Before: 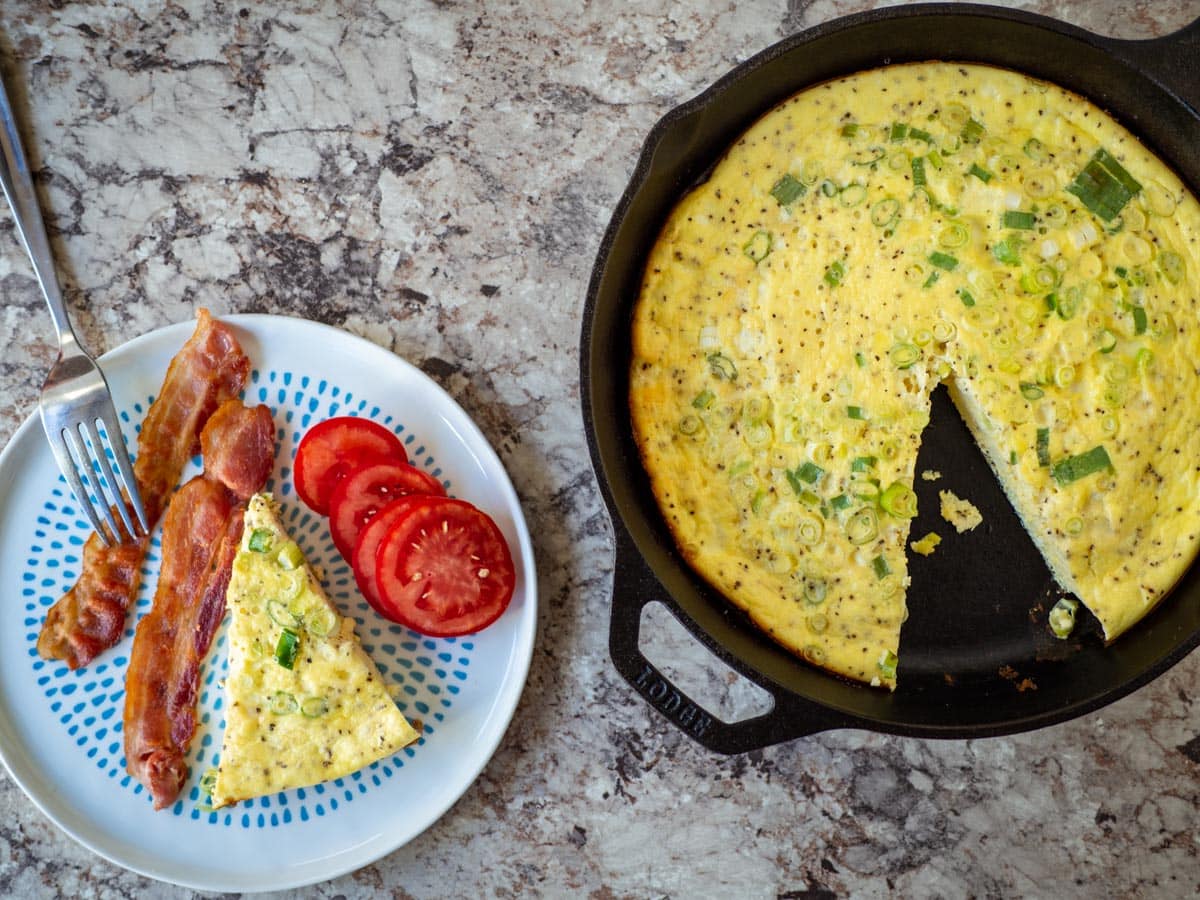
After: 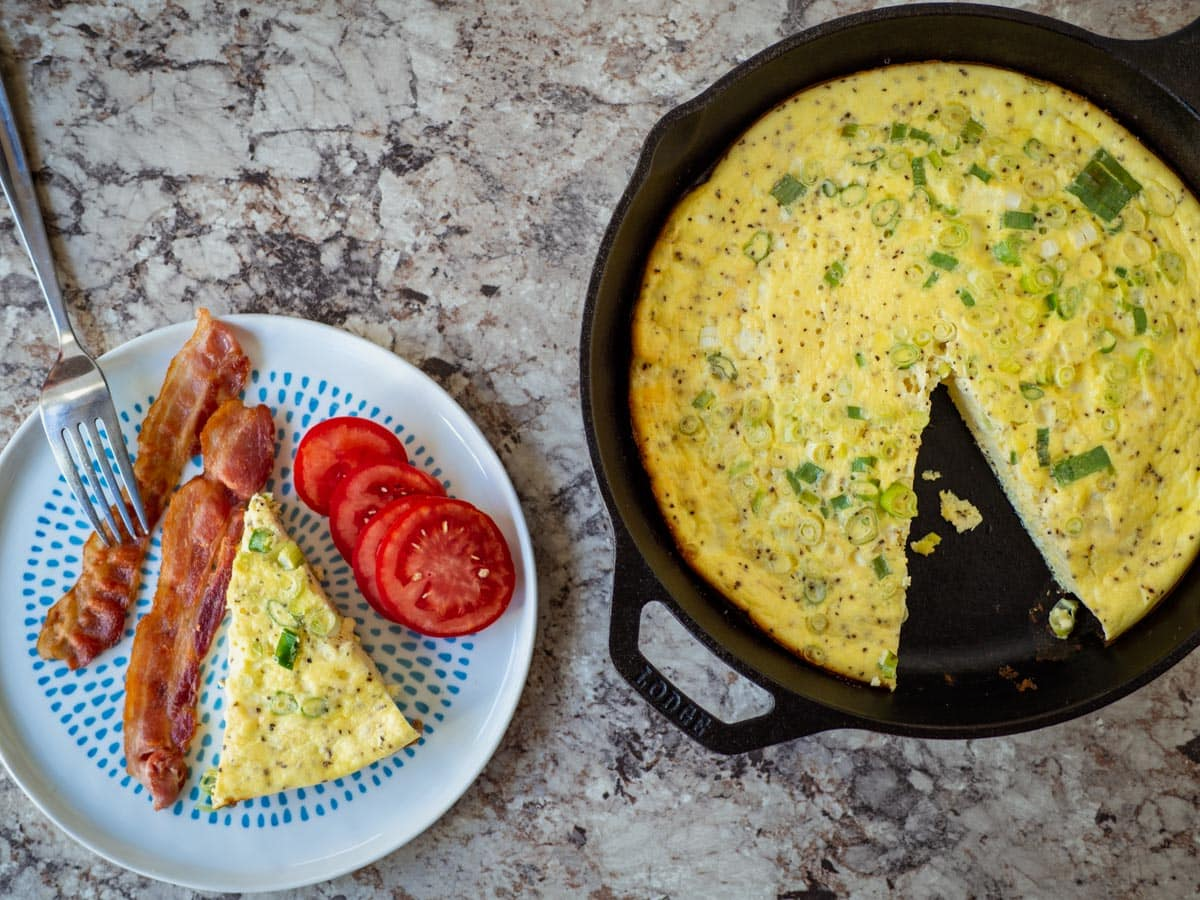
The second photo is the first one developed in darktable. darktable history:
exposure: exposure -0.112 EV, compensate highlight preservation false
